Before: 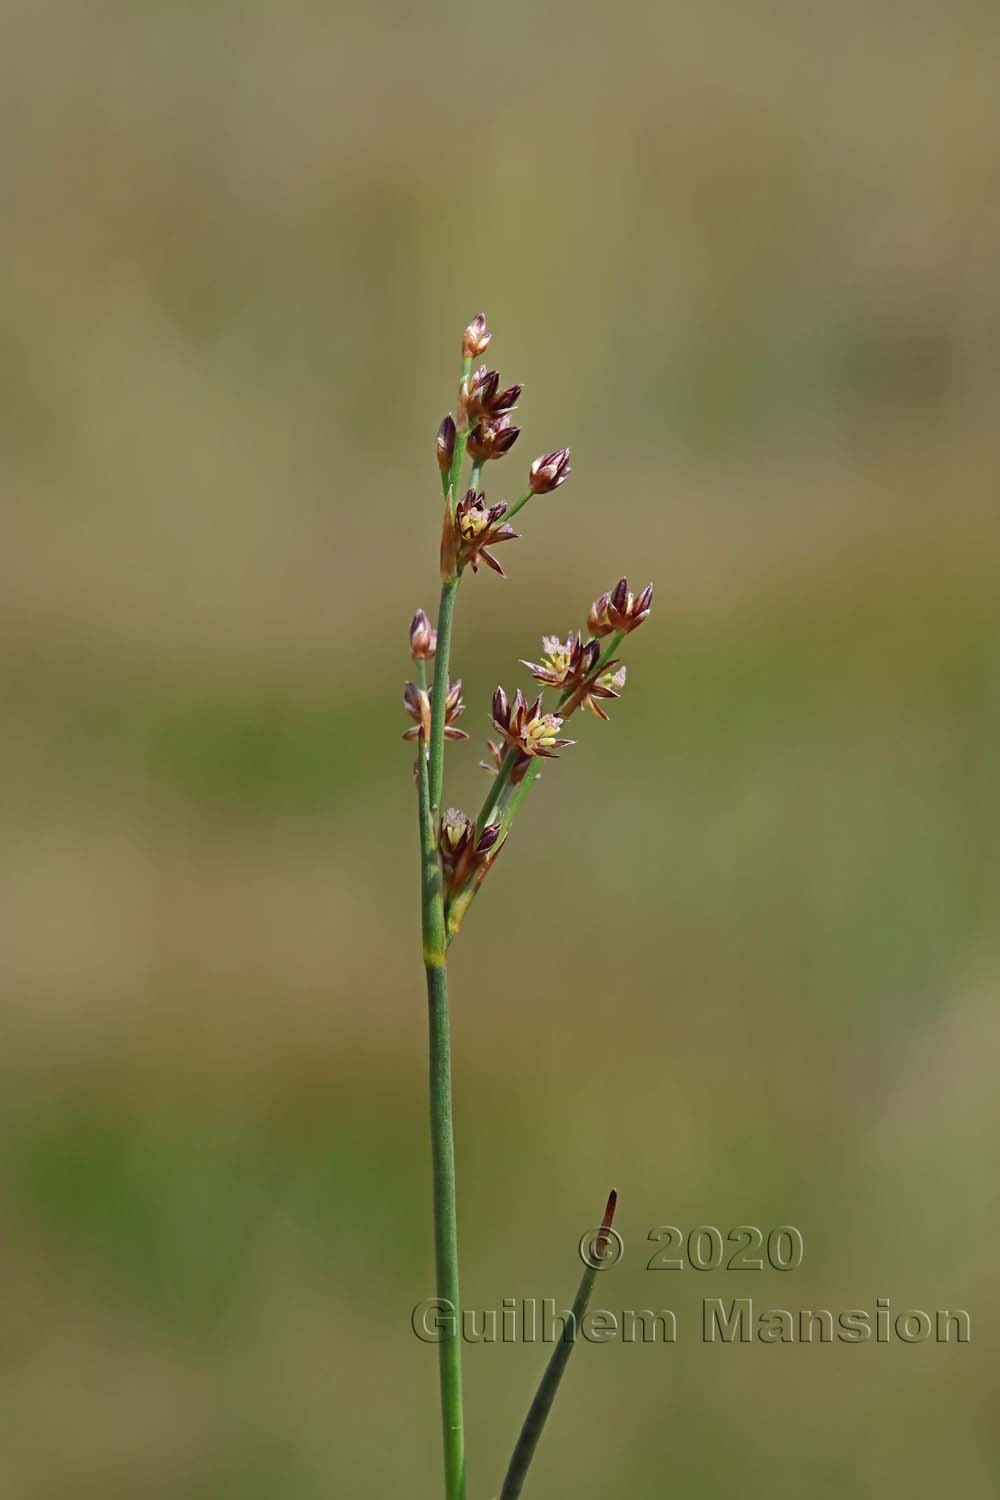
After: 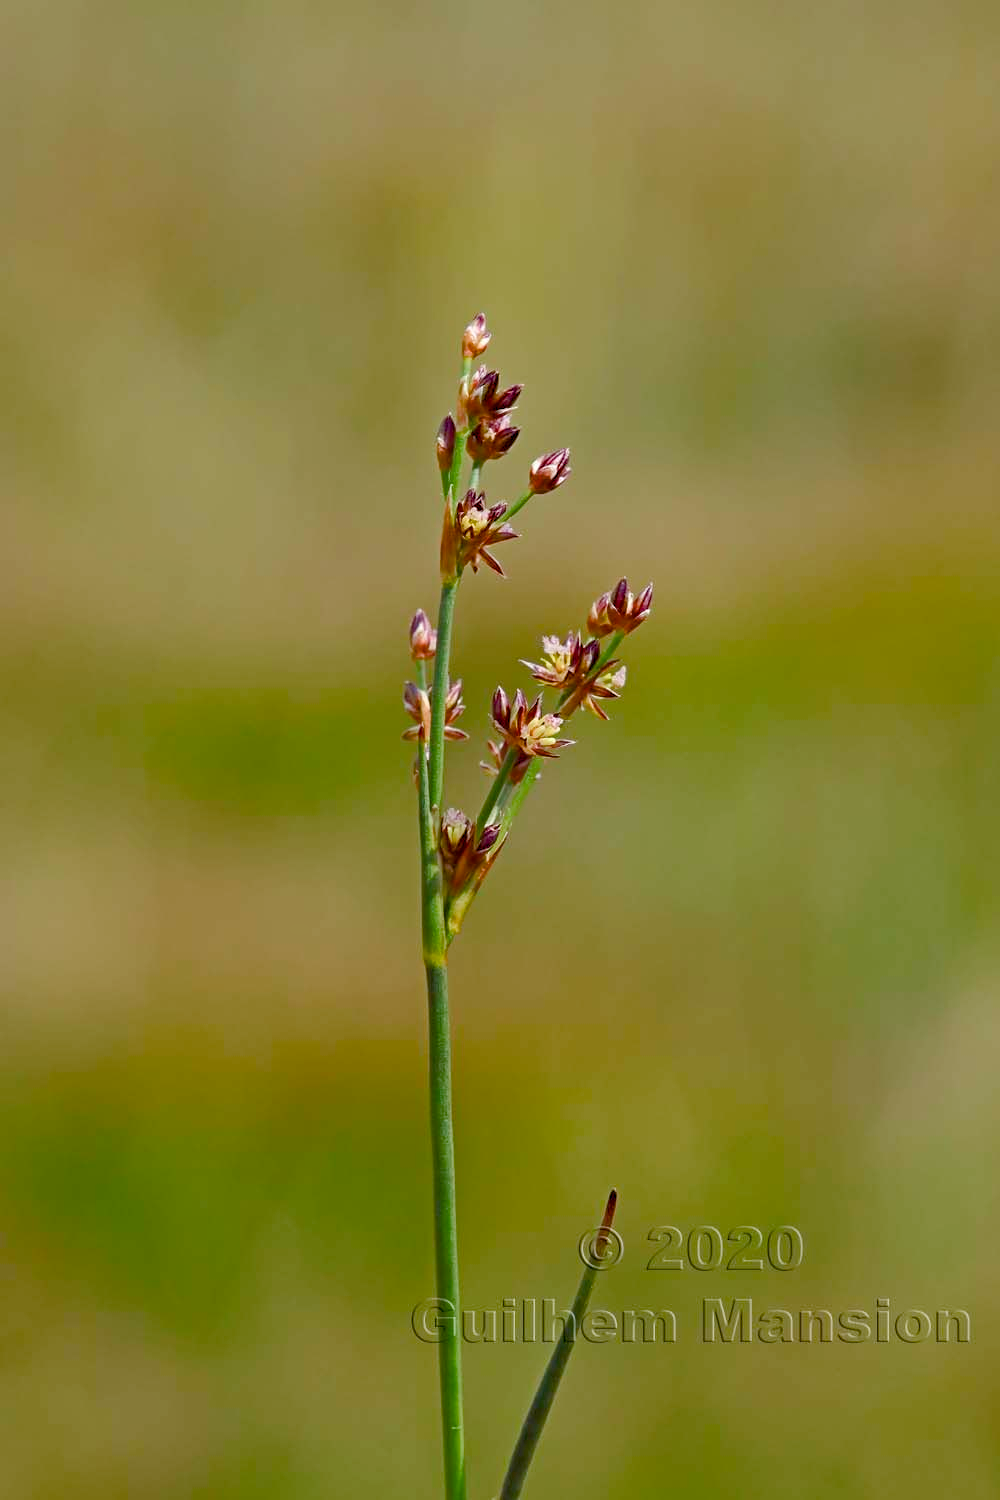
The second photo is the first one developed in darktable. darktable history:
color balance rgb: global offset › luminance -0.5%, perceptual saturation grading › highlights -17.77%, perceptual saturation grading › mid-tones 33.1%, perceptual saturation grading › shadows 50.52%, perceptual brilliance grading › highlights 10.8%, perceptual brilliance grading › shadows -10.8%, global vibrance 24.22%, contrast -25%
tone equalizer: on, module defaults
exposure: exposure 0.29 EV, compensate highlight preservation false
